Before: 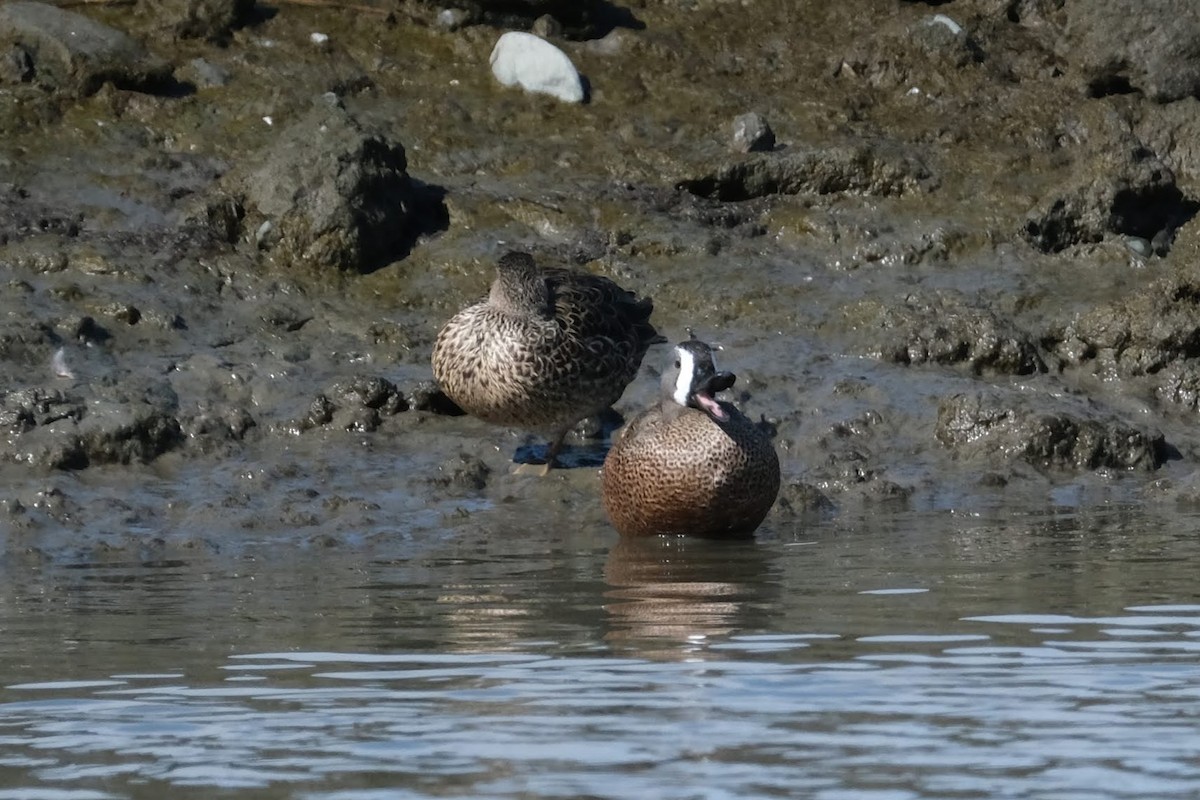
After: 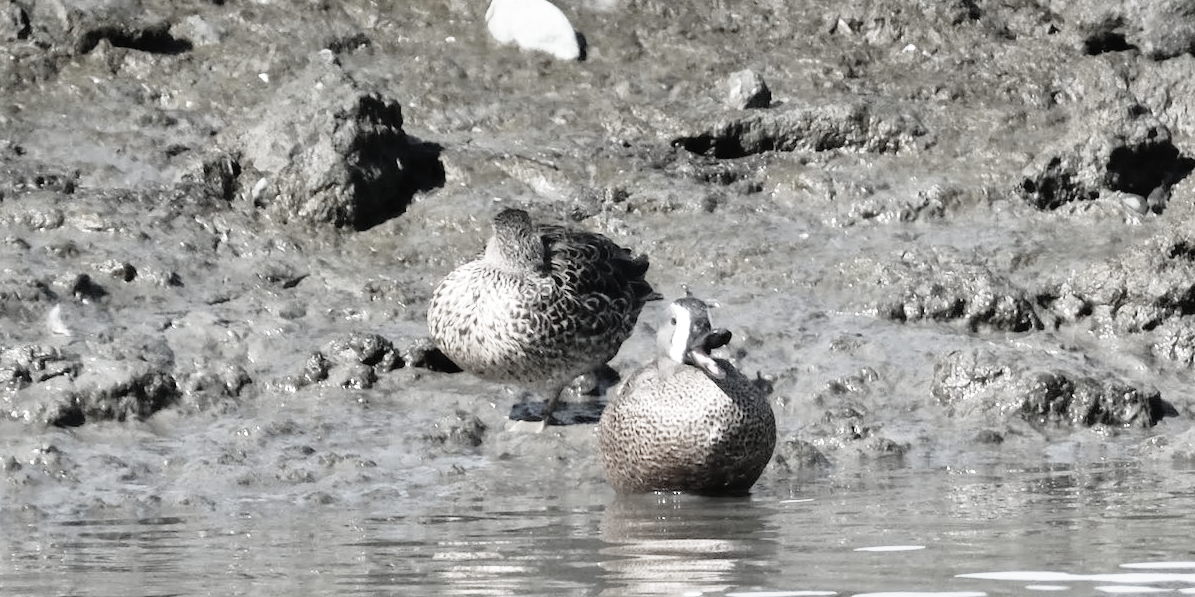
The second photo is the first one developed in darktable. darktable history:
base curve: curves: ch0 [(0, 0) (0.012, 0.01) (0.073, 0.168) (0.31, 0.711) (0.645, 0.957) (1, 1)], preserve colors none
color correction: saturation 0.2
tone equalizer: -8 EV 1 EV, -7 EV 1 EV, -6 EV 1 EV, -5 EV 1 EV, -4 EV 1 EV, -3 EV 0.75 EV, -2 EV 0.5 EV, -1 EV 0.25 EV
crop: left 0.387%, top 5.469%, bottom 19.809%
